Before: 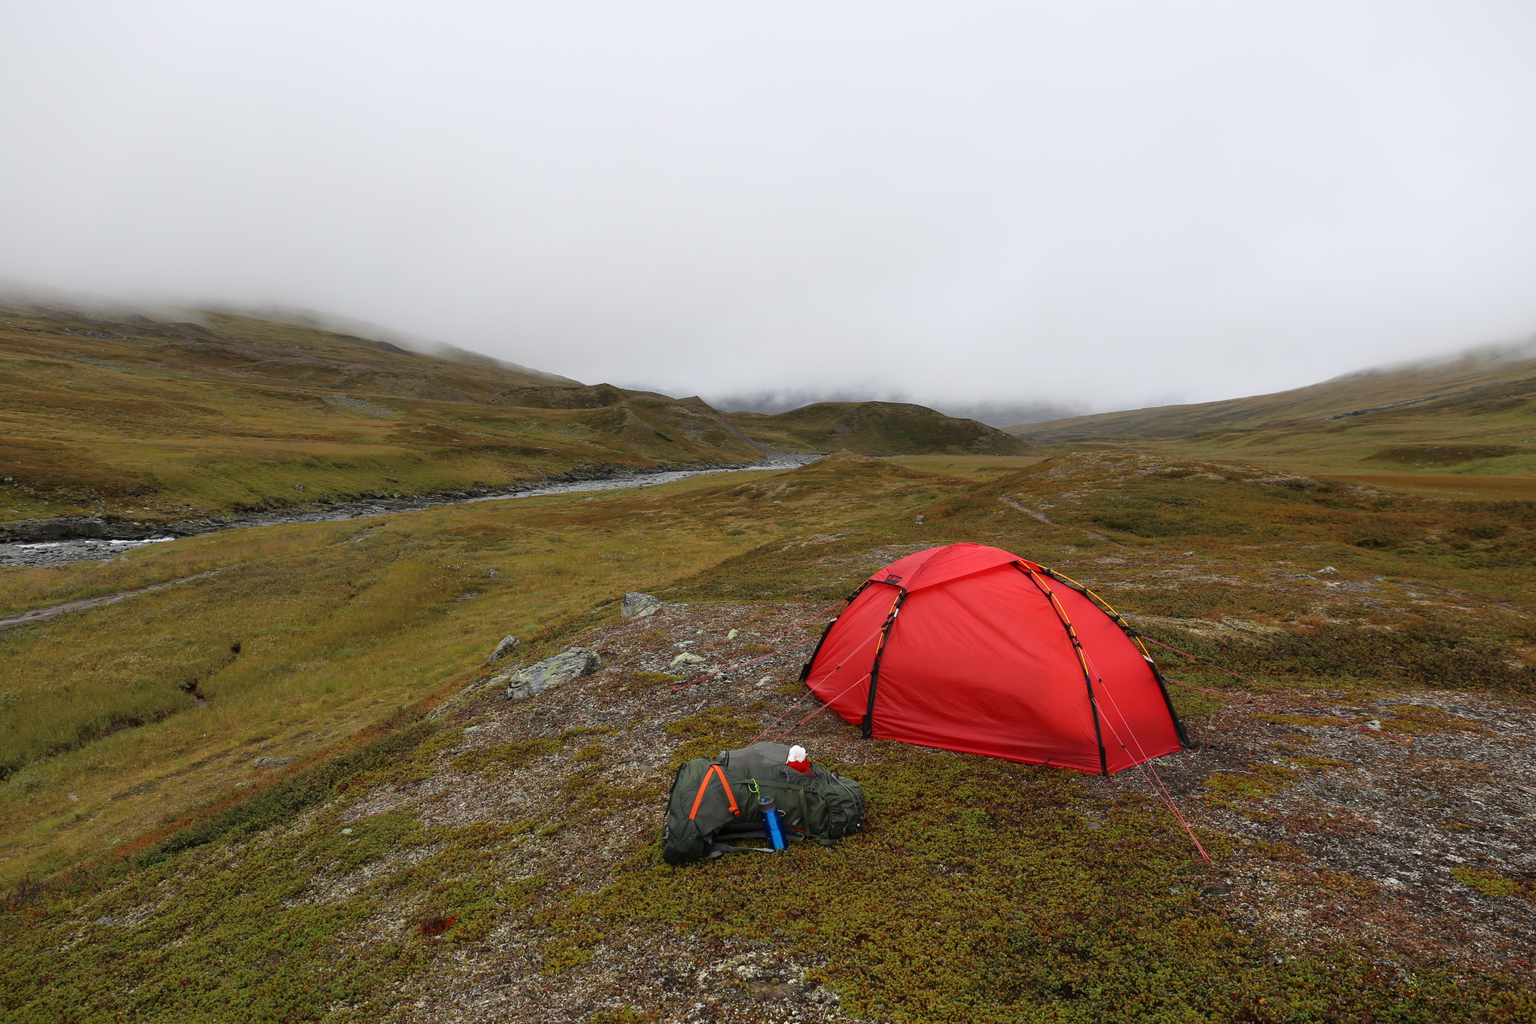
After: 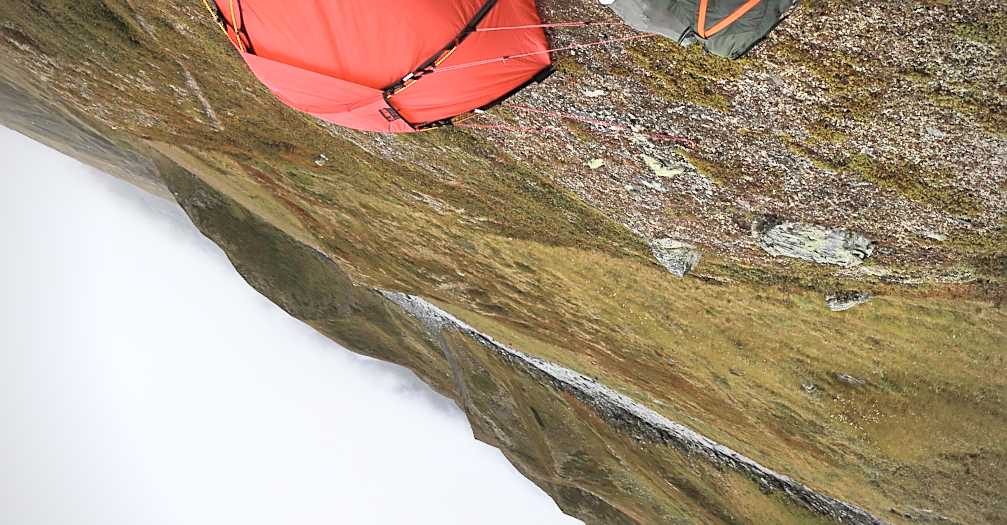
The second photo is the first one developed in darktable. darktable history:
sharpen: on, module defaults
contrast brightness saturation: contrast 0.388, brightness 0.542
vignetting: fall-off radius 61.24%
crop and rotate: angle 147.89°, left 9.181%, top 15.561%, right 4.559%, bottom 16.918%
